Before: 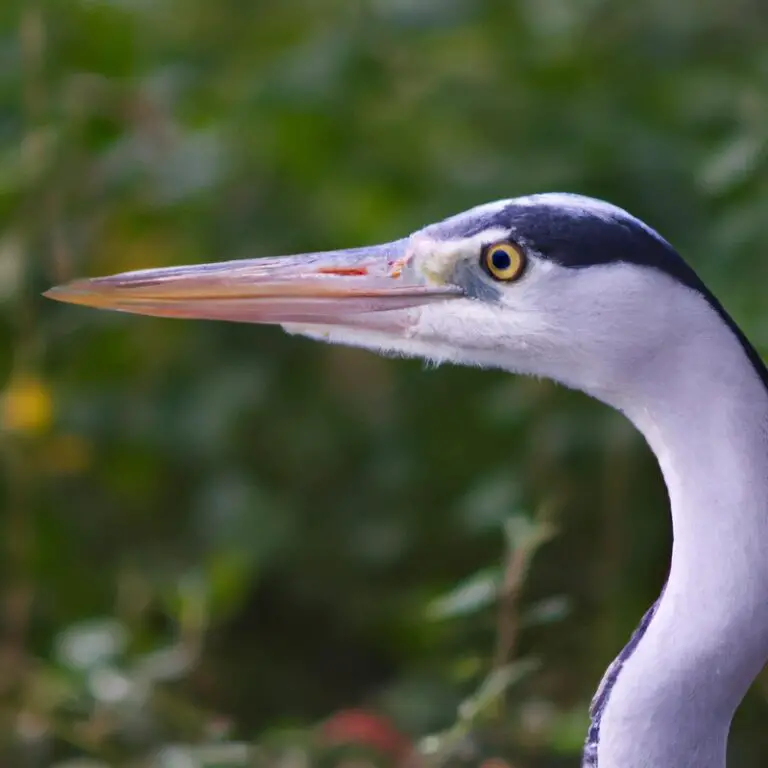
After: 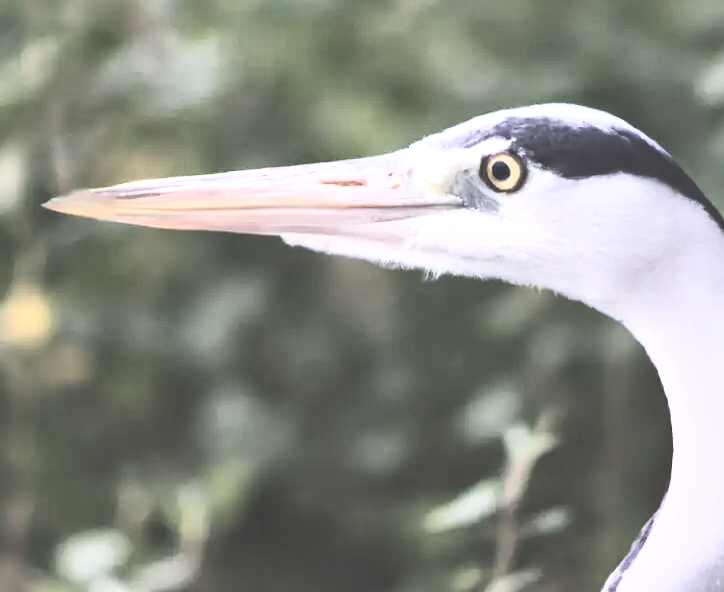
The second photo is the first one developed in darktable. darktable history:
crop and rotate: angle 0.03°, top 11.643%, right 5.651%, bottom 11.189%
filmic rgb: black relative exposure -7.75 EV, white relative exposure 4.4 EV, threshold 3 EV, hardness 3.76, latitude 50%, contrast 1.1, color science v5 (2021), contrast in shadows safe, contrast in highlights safe, enable highlight reconstruction true
contrast brightness saturation: contrast 0.57, brightness 0.57, saturation -0.34
color balance: lift [1.007, 1, 1, 1], gamma [1.097, 1, 1, 1]
local contrast: mode bilateral grid, contrast 20, coarseness 50, detail 150%, midtone range 0.2
exposure: black level correction -0.03, compensate highlight preservation false
